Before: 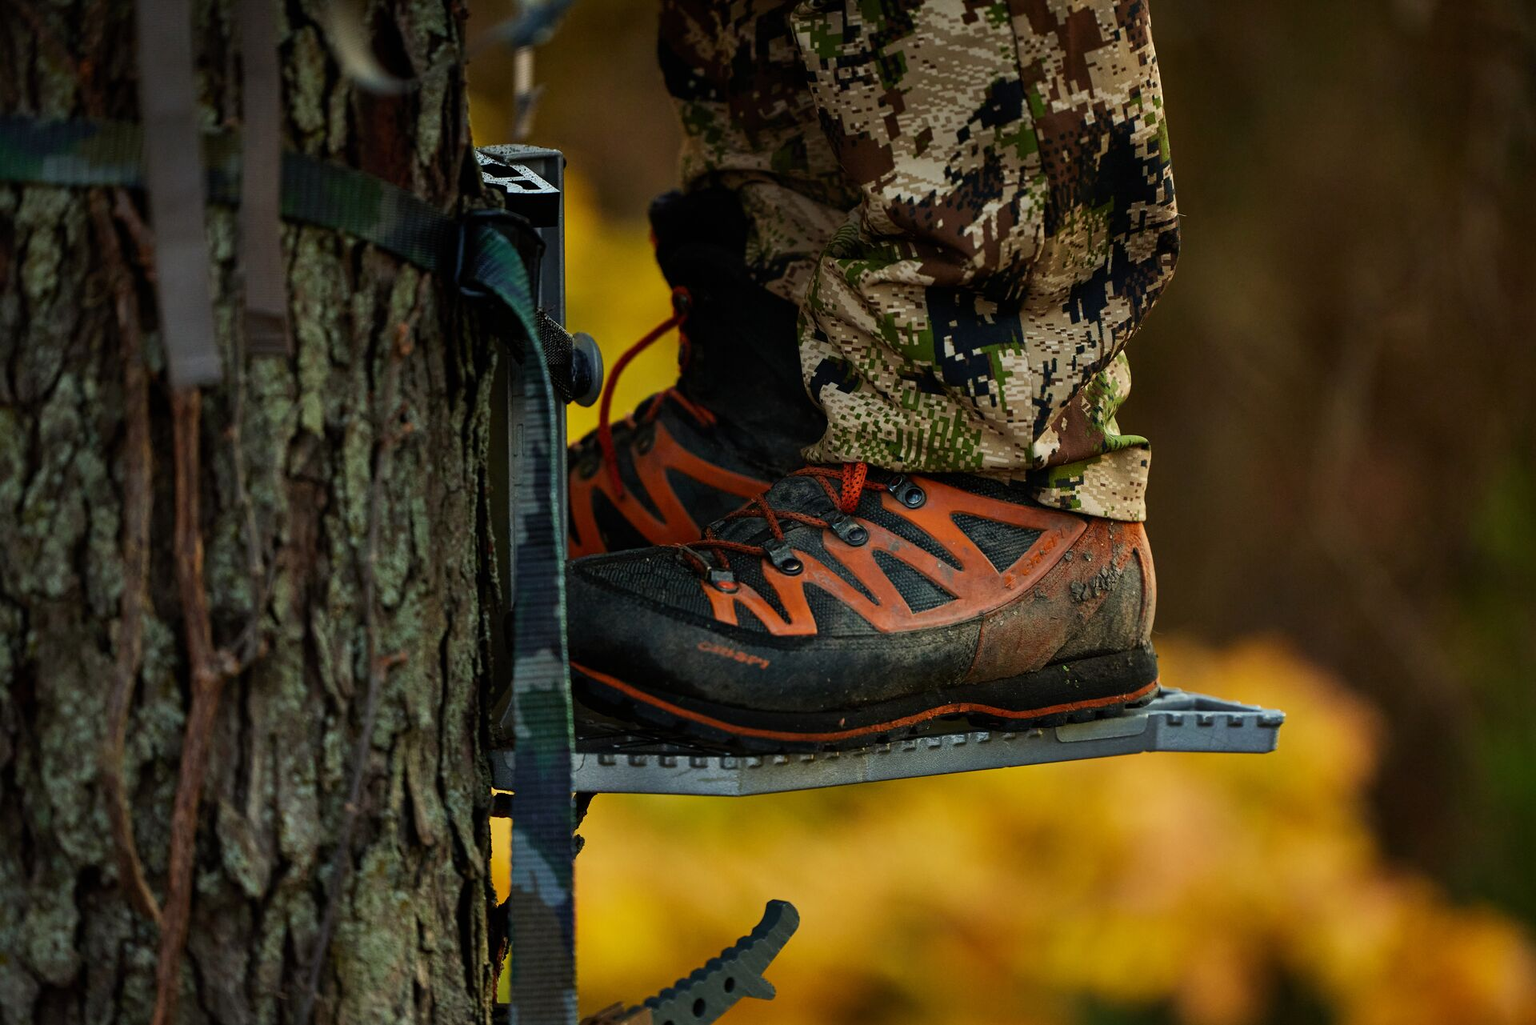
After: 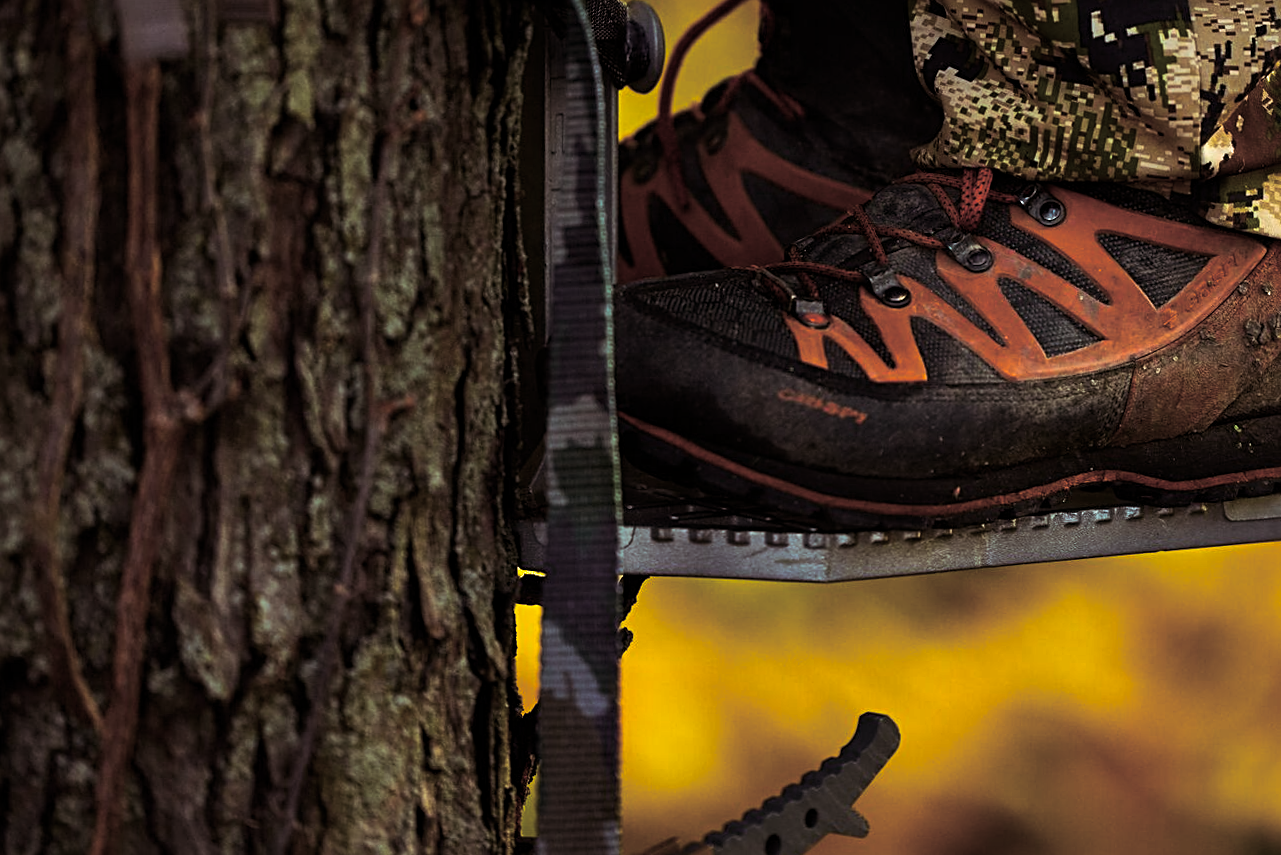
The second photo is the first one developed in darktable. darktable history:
split-toning: shadows › saturation 0.24, highlights › hue 54°, highlights › saturation 0.24
color balance rgb: linear chroma grading › global chroma 9%, perceptual saturation grading › global saturation 36%, perceptual saturation grading › shadows 35%, perceptual brilliance grading › global brilliance 15%, perceptual brilliance grading › shadows -35%, global vibrance 15%
sharpen: radius 2.529, amount 0.323
crop and rotate: angle -0.82°, left 3.85%, top 31.828%, right 27.992%
